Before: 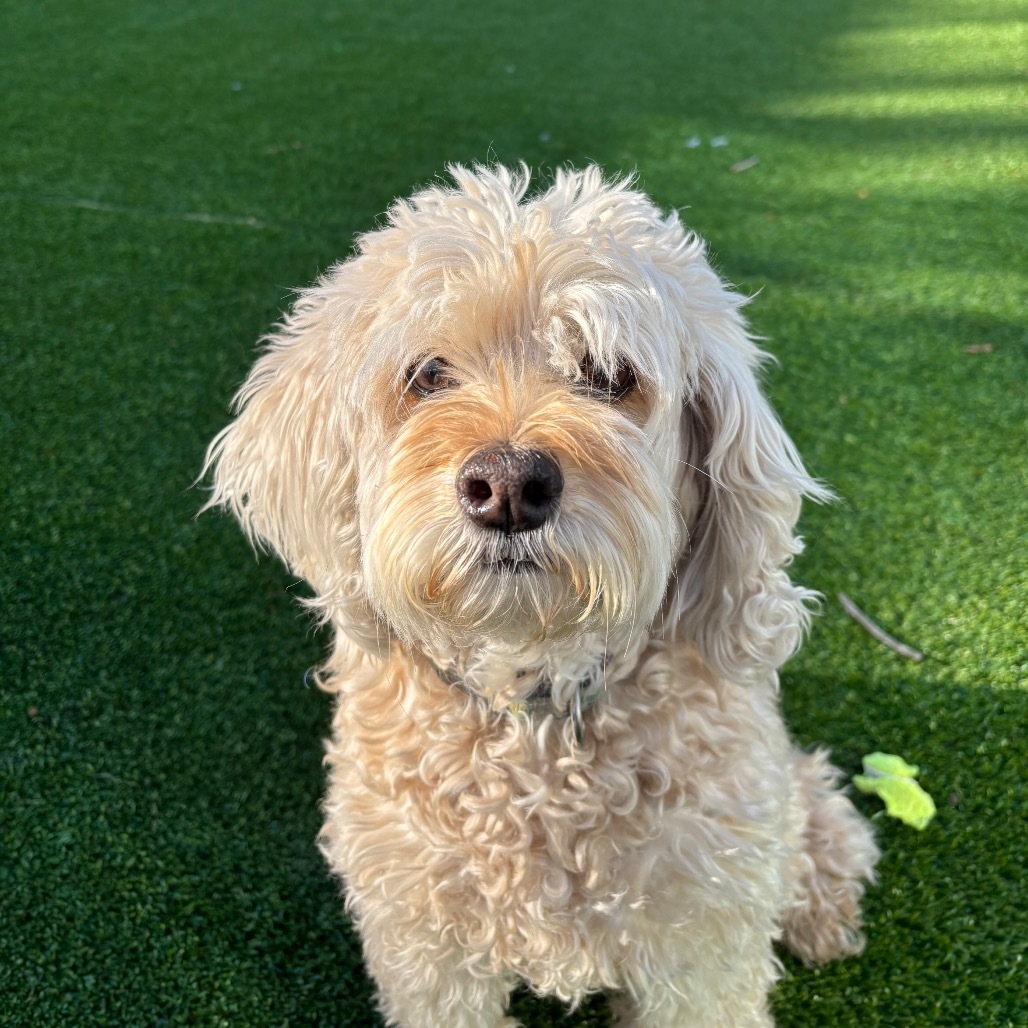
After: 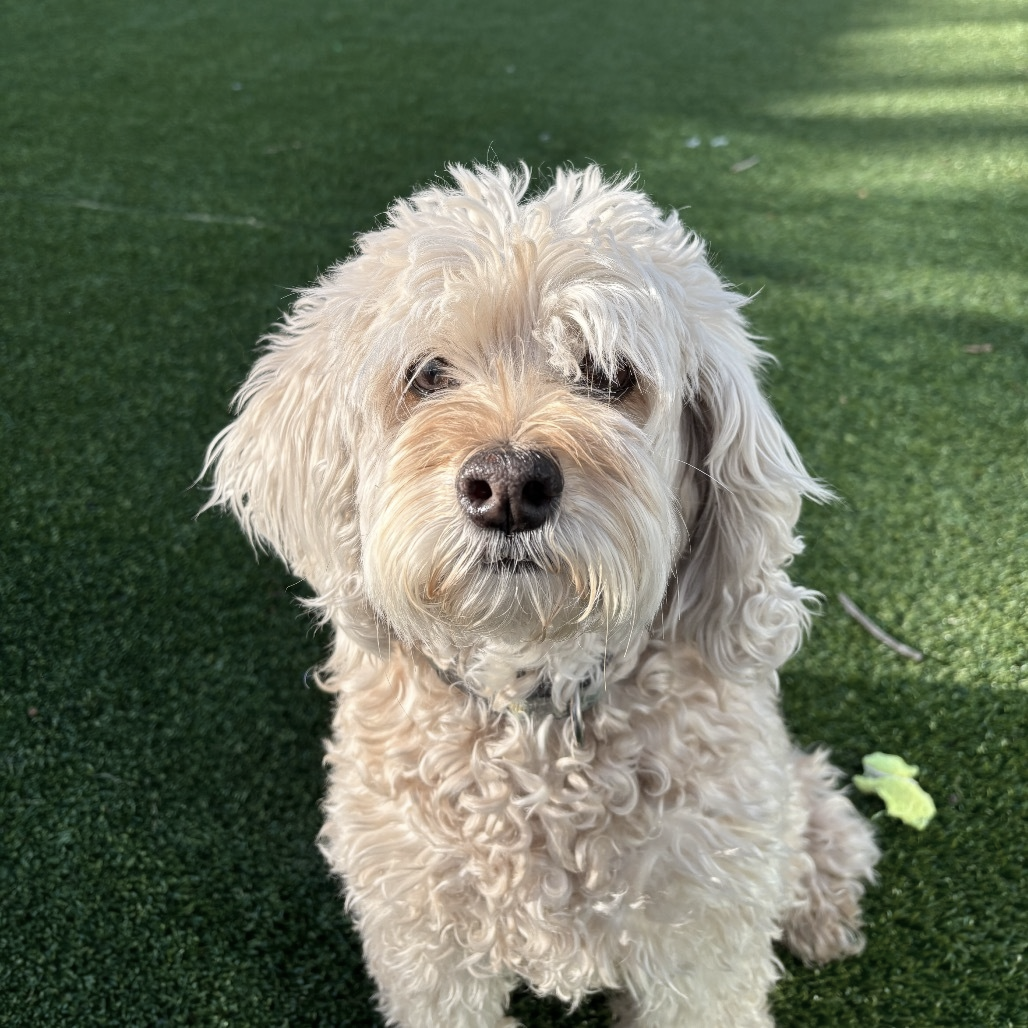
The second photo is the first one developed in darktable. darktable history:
contrast brightness saturation: contrast 0.102, saturation -0.376
